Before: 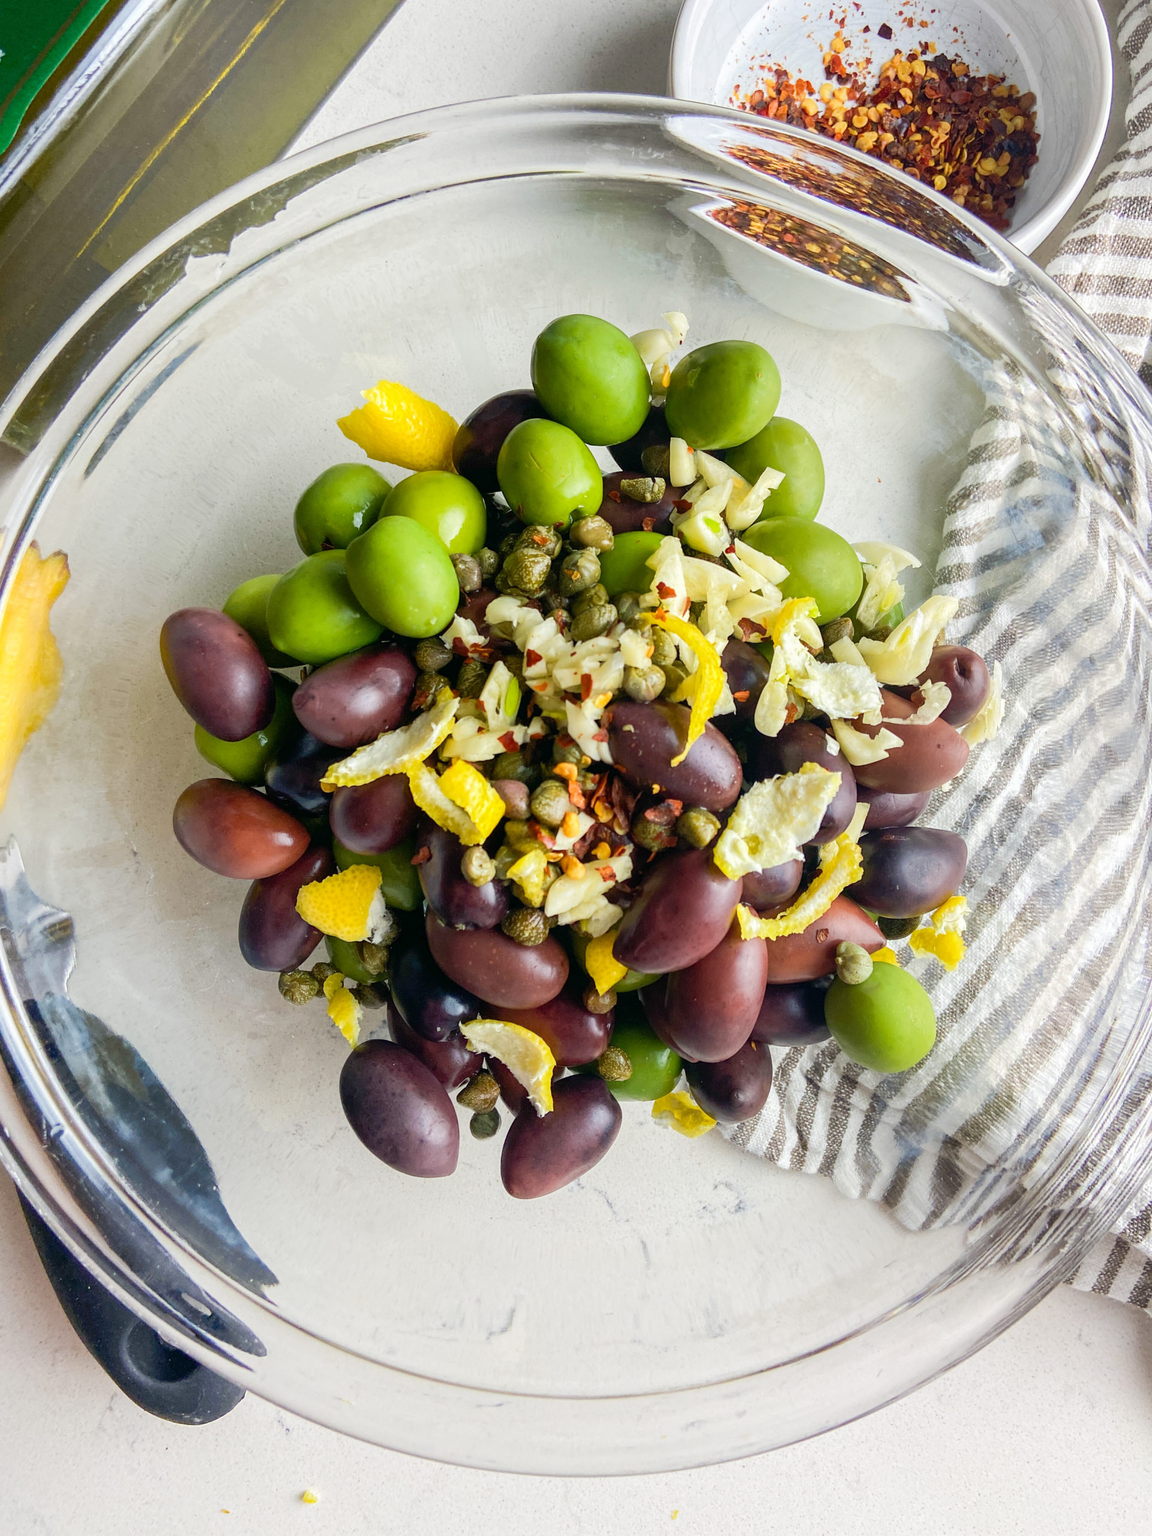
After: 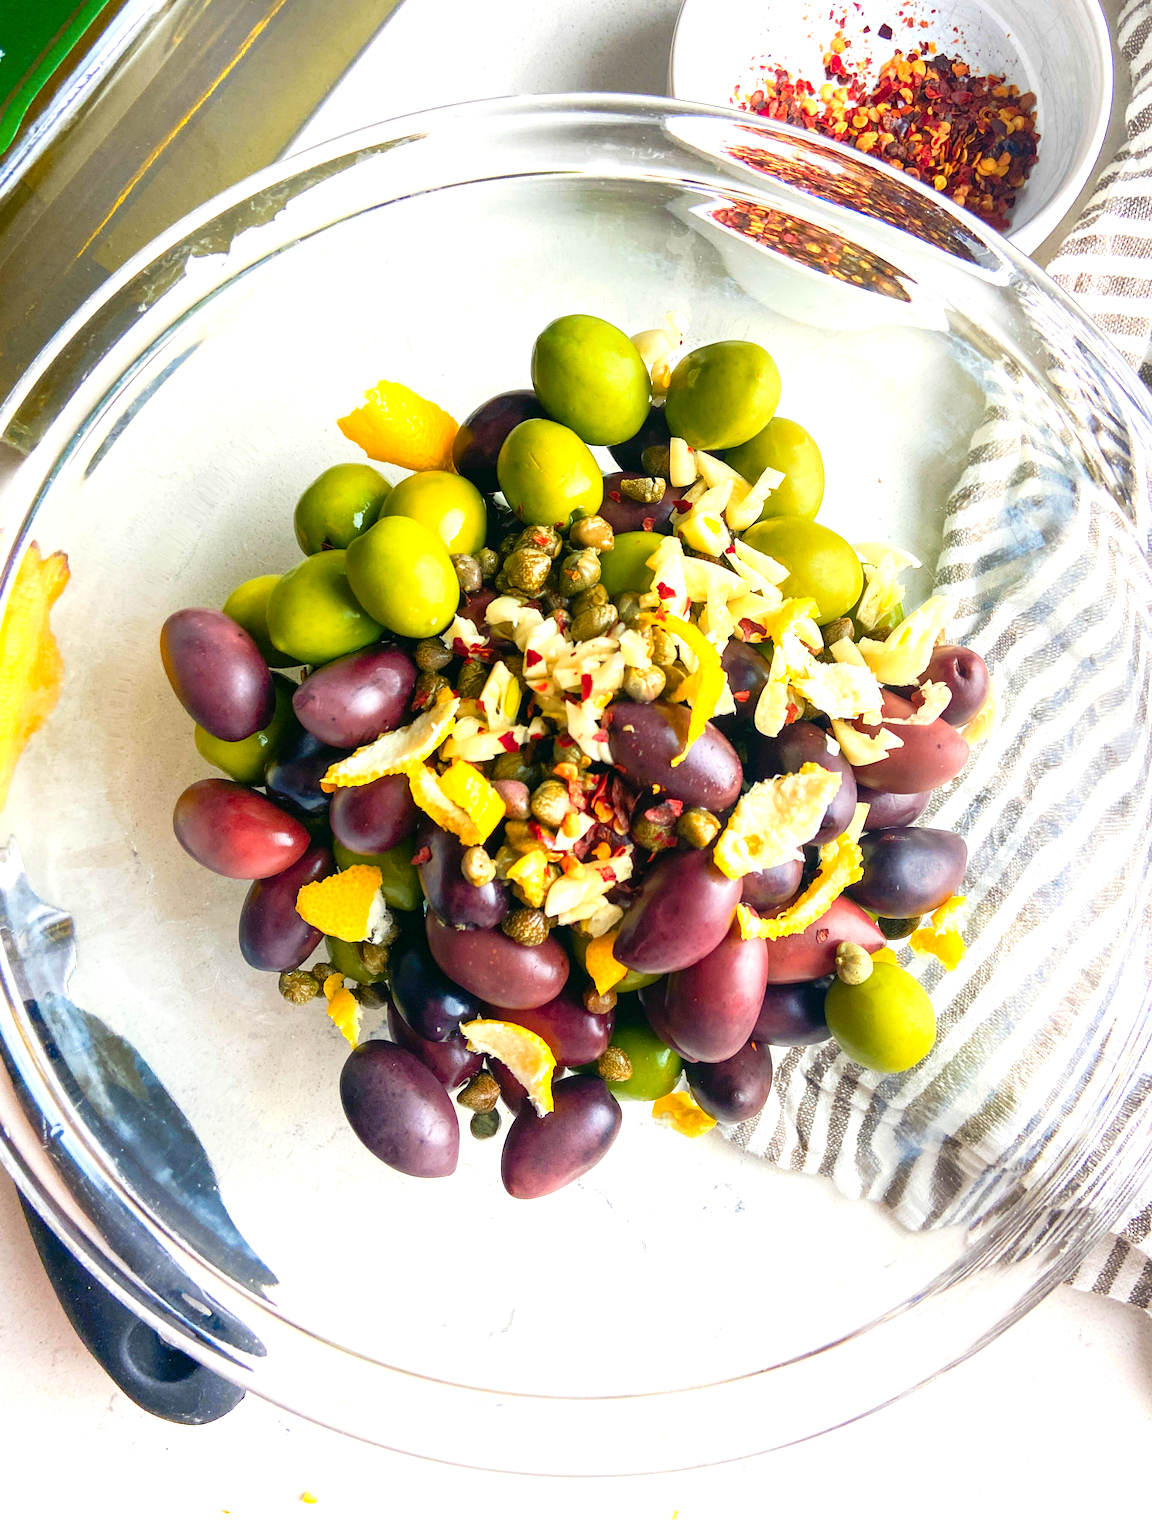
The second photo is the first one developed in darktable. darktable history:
exposure: black level correction 0, exposure 0.703 EV, compensate highlight preservation false
color zones: curves: ch1 [(0.24, 0.629) (0.75, 0.5)]; ch2 [(0.255, 0.454) (0.745, 0.491)]
